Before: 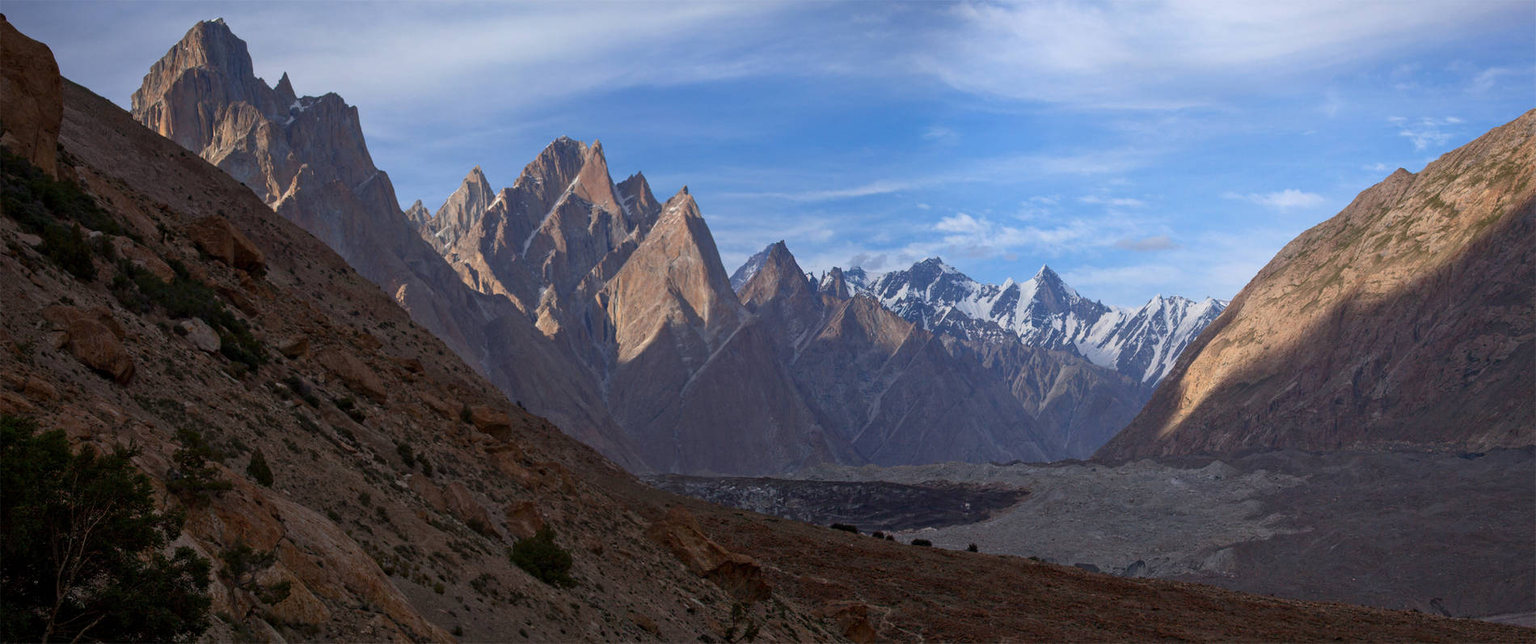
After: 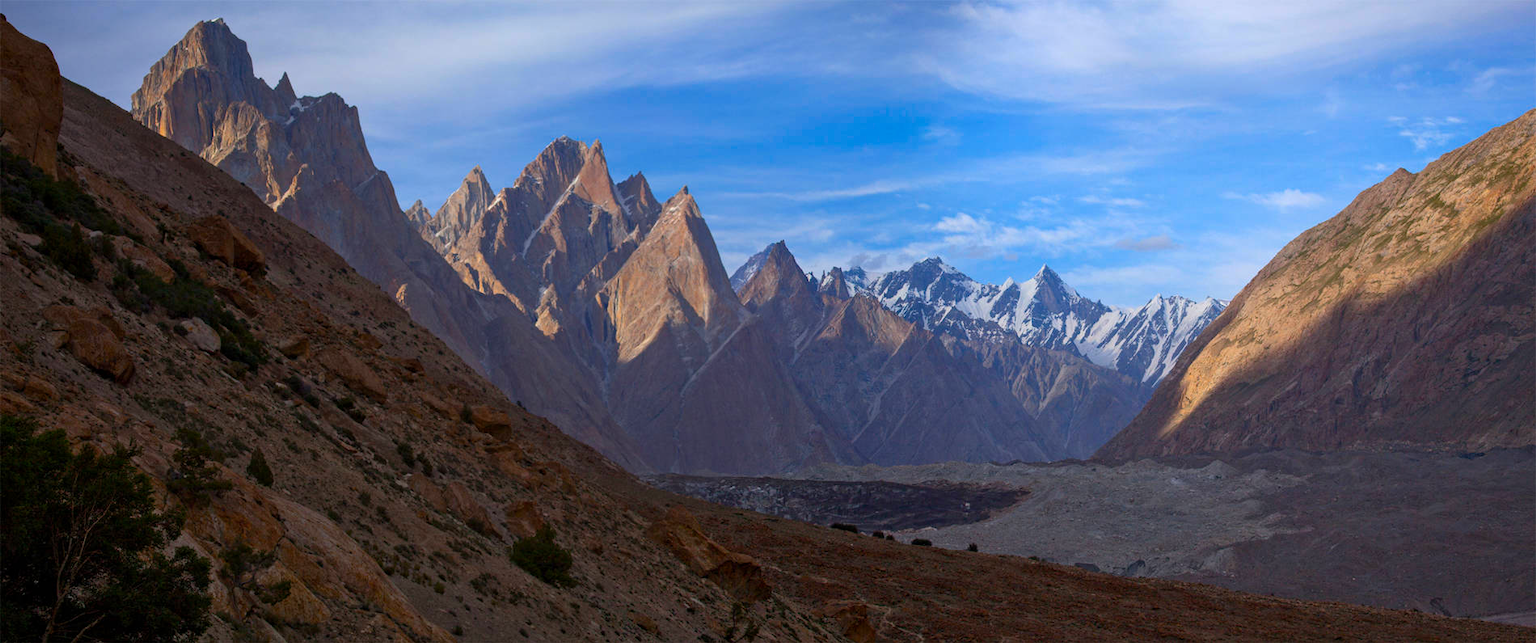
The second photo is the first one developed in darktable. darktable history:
color balance rgb: linear chroma grading › global chroma 14.648%, perceptual saturation grading › global saturation 19.988%
tone equalizer: edges refinement/feathering 500, mask exposure compensation -1.57 EV, preserve details no
